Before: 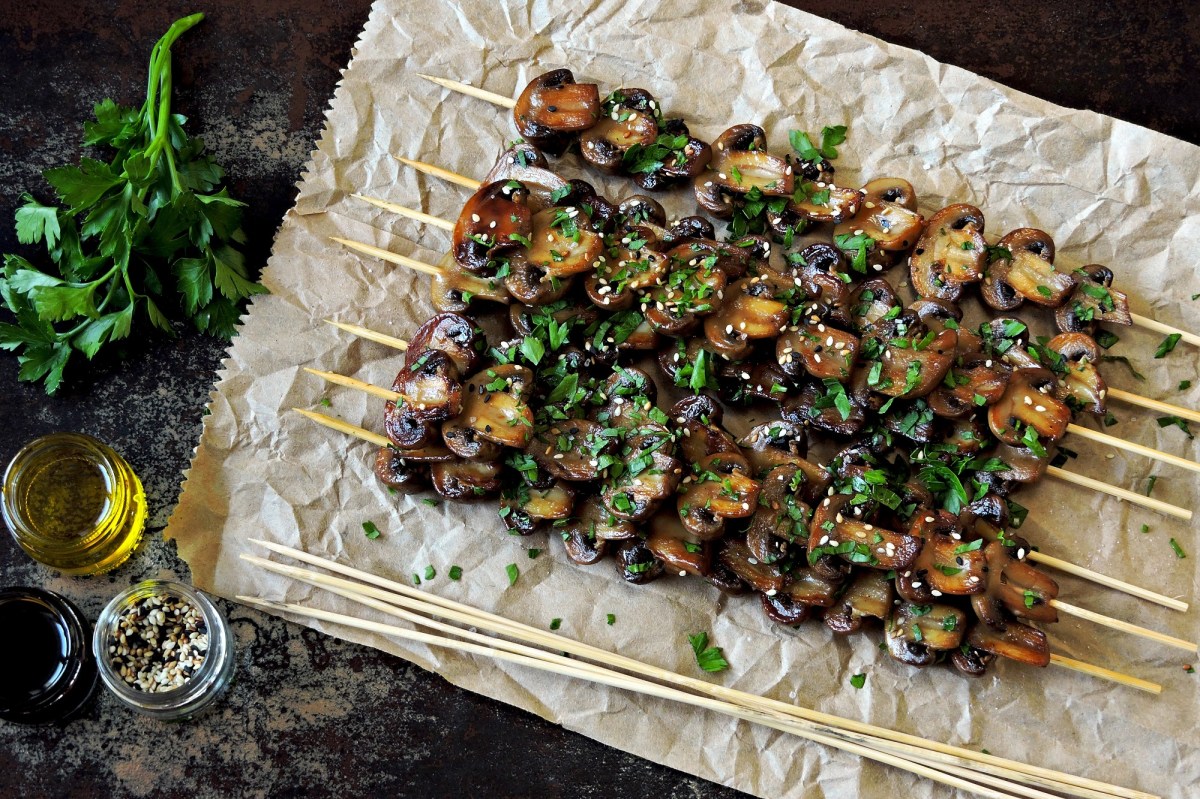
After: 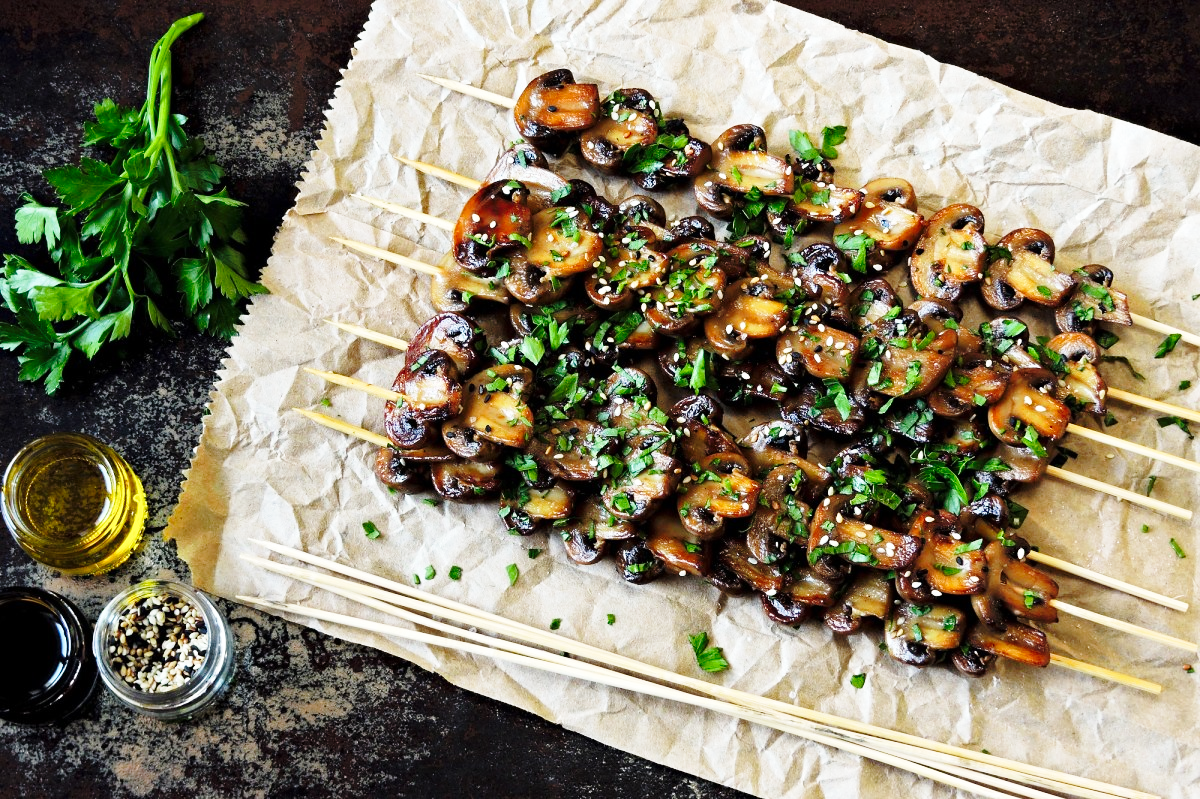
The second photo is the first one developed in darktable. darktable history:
white balance: emerald 1
base curve: curves: ch0 [(0, 0) (0.028, 0.03) (0.121, 0.232) (0.46, 0.748) (0.859, 0.968) (1, 1)], preserve colors none
